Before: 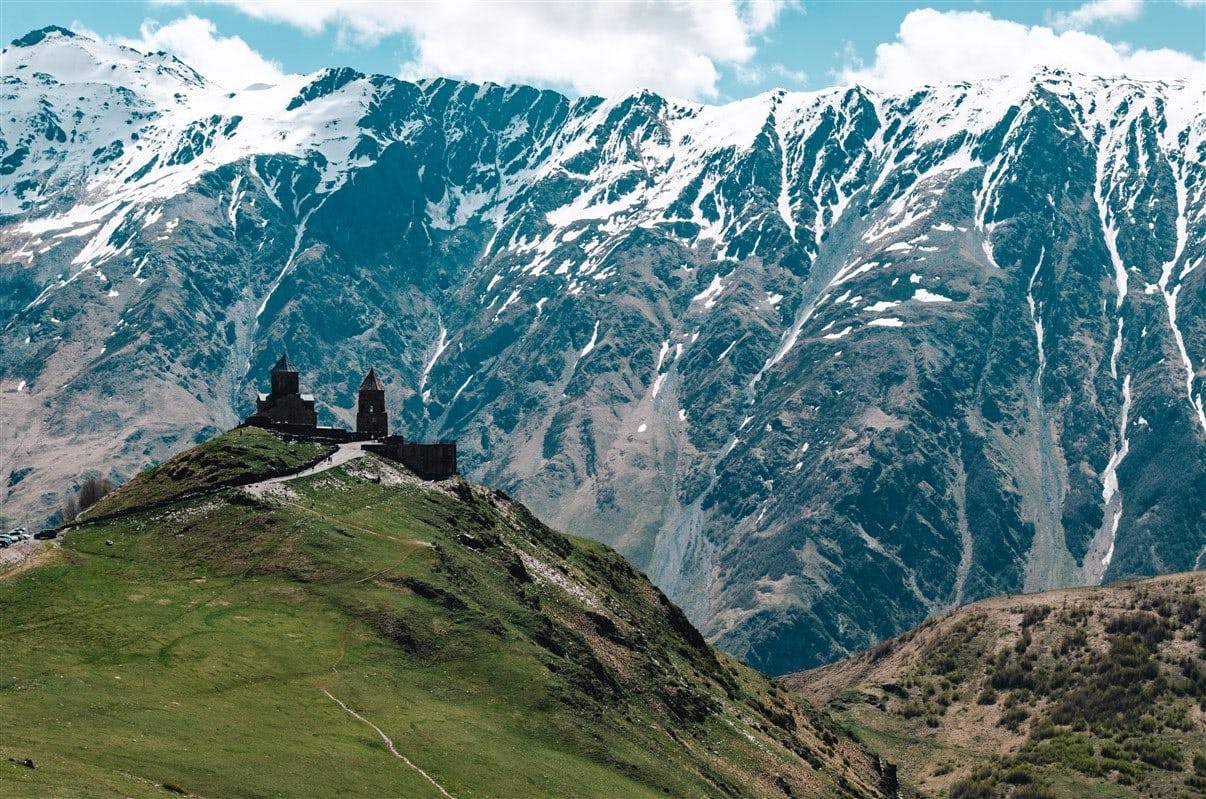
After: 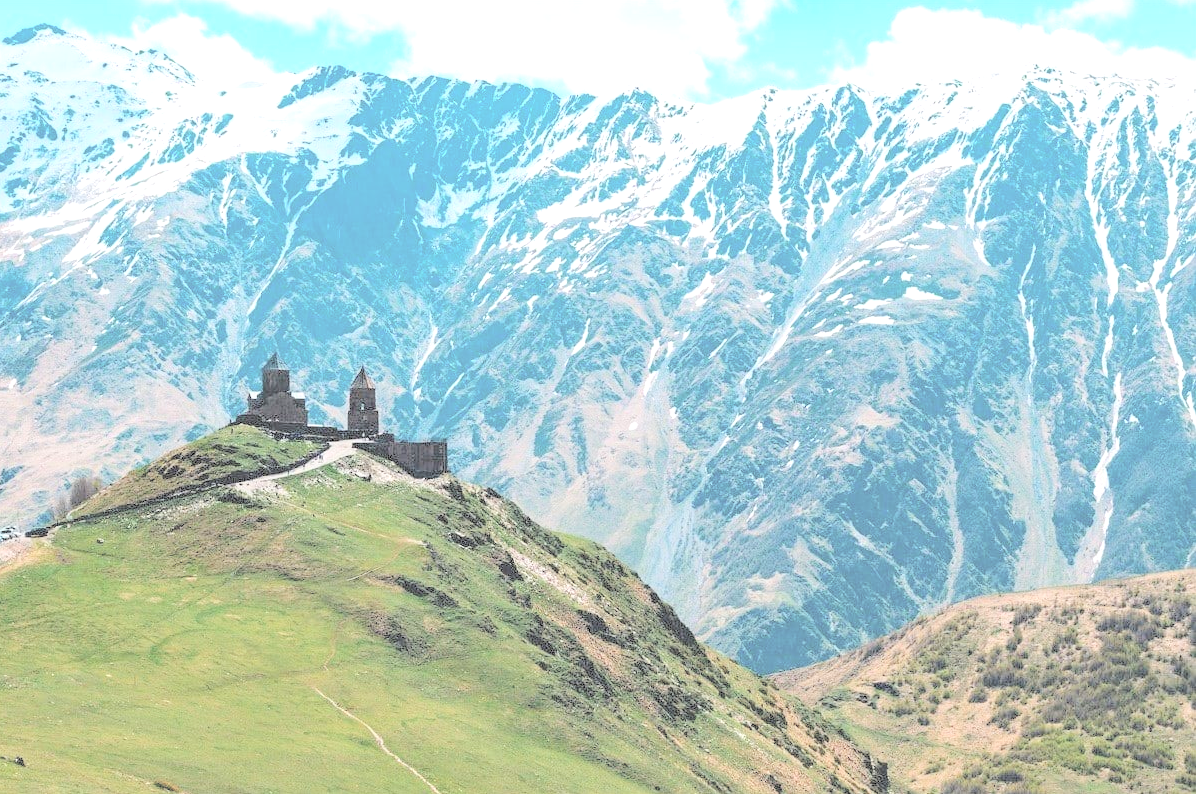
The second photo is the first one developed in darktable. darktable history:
contrast brightness saturation: brightness 0.98
exposure: exposure 0.606 EV, compensate exposure bias true, compensate highlight preservation false
crop and rotate: left 0.782%, top 0.255%, bottom 0.362%
